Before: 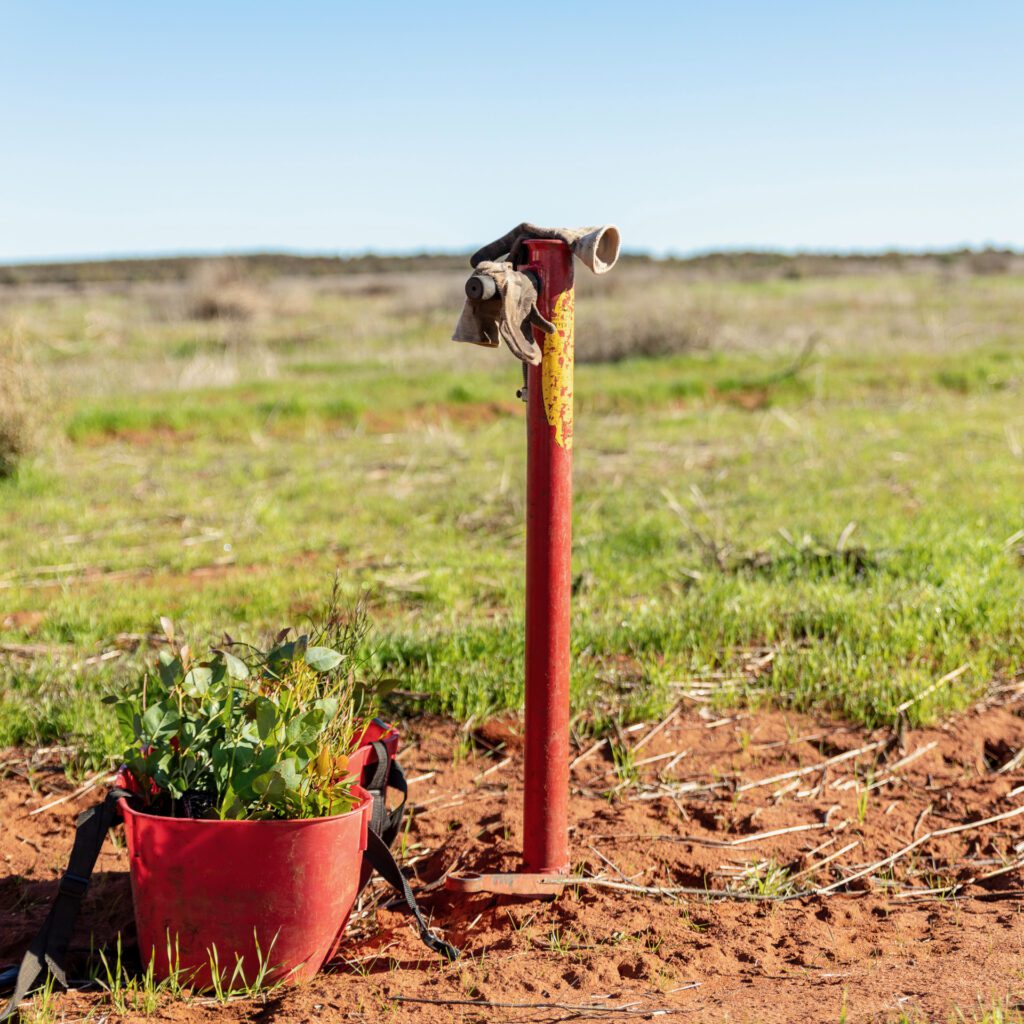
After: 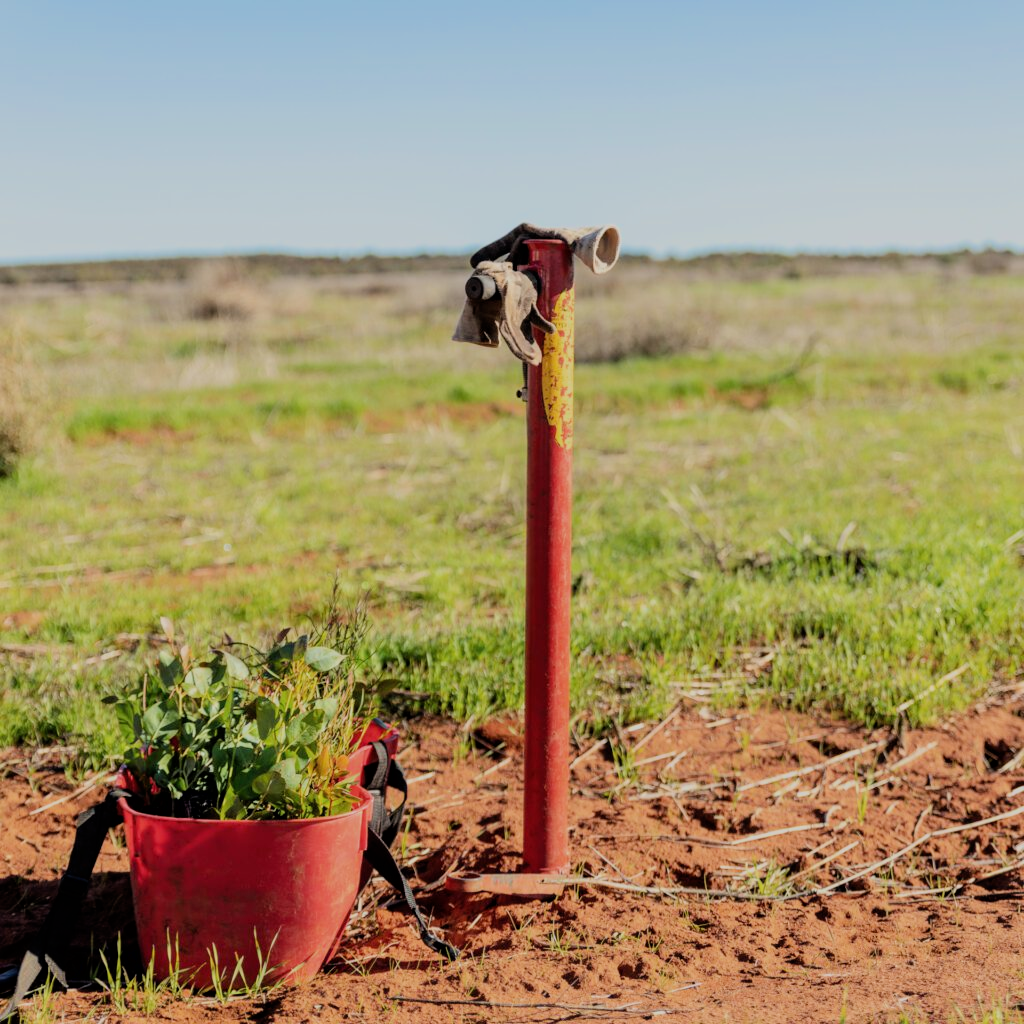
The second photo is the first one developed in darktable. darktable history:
filmic rgb: black relative exposure -7.15 EV, white relative exposure 5.36 EV, hardness 3.02, color science v6 (2022)
